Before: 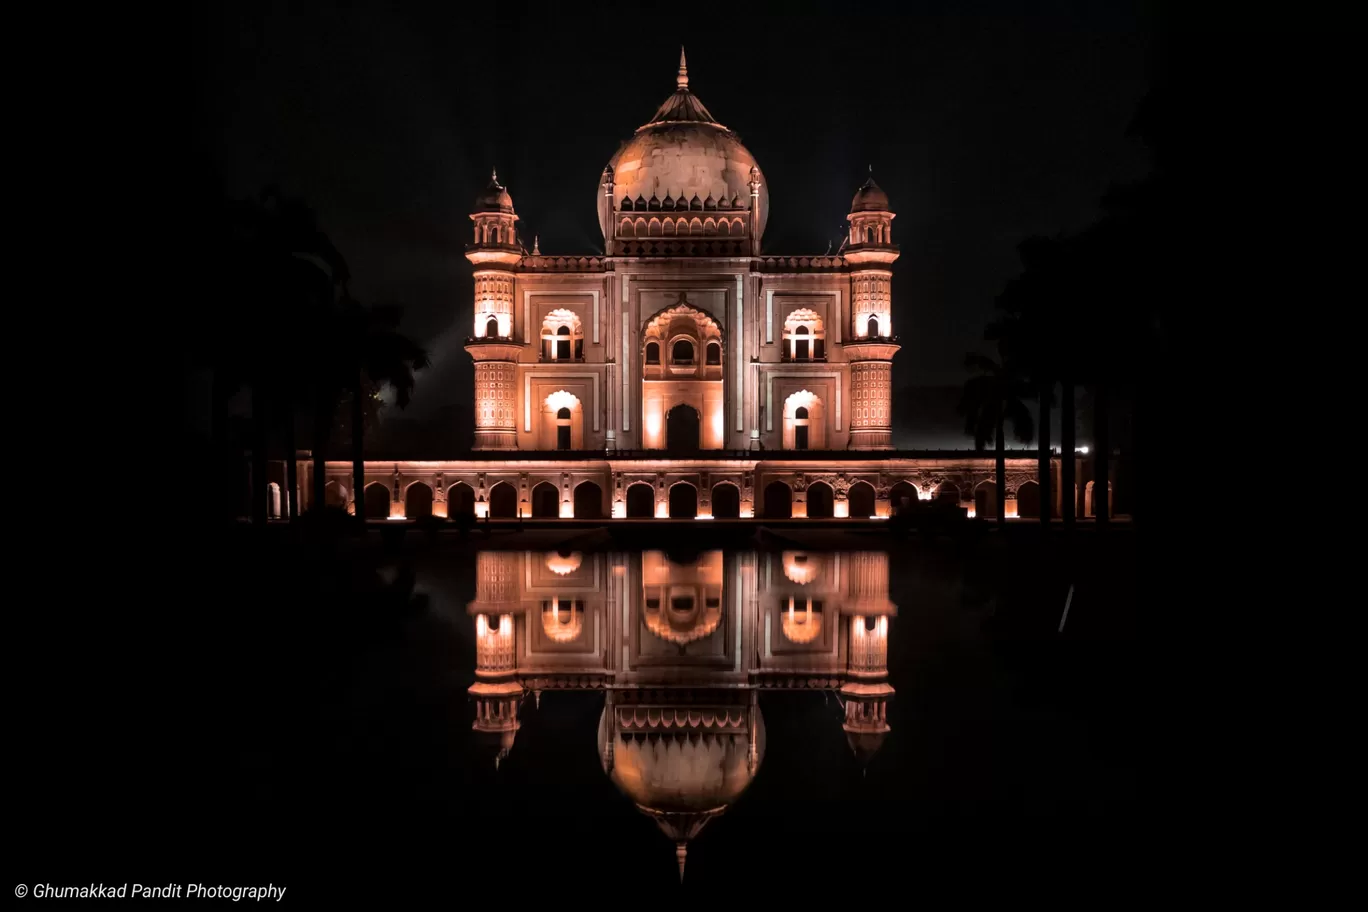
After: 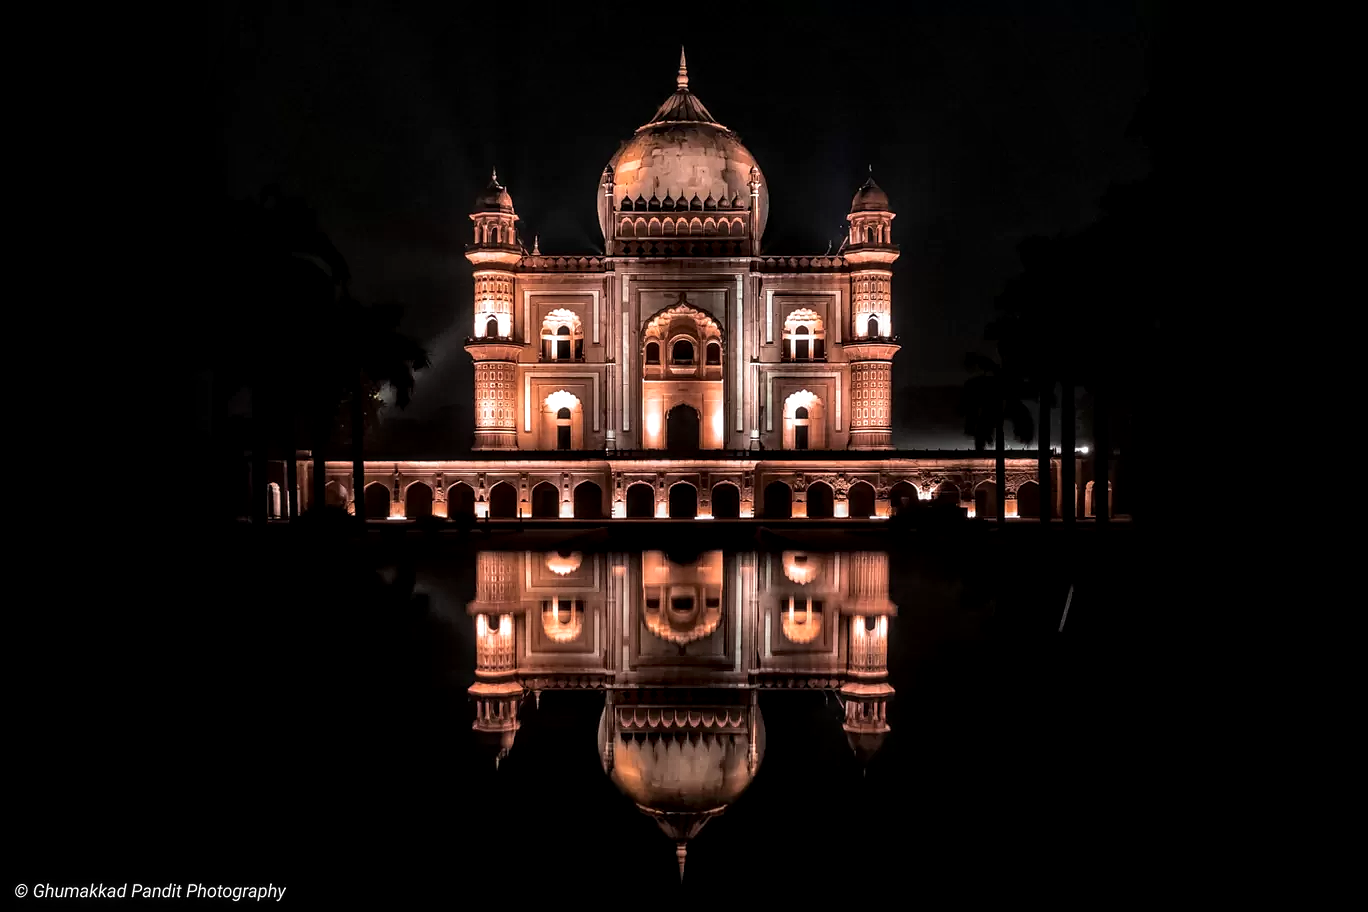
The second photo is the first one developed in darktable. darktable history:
sharpen: radius 0.973, amount 0.605
contrast brightness saturation: contrast 0.027, brightness -0.039
local contrast: detail 150%
